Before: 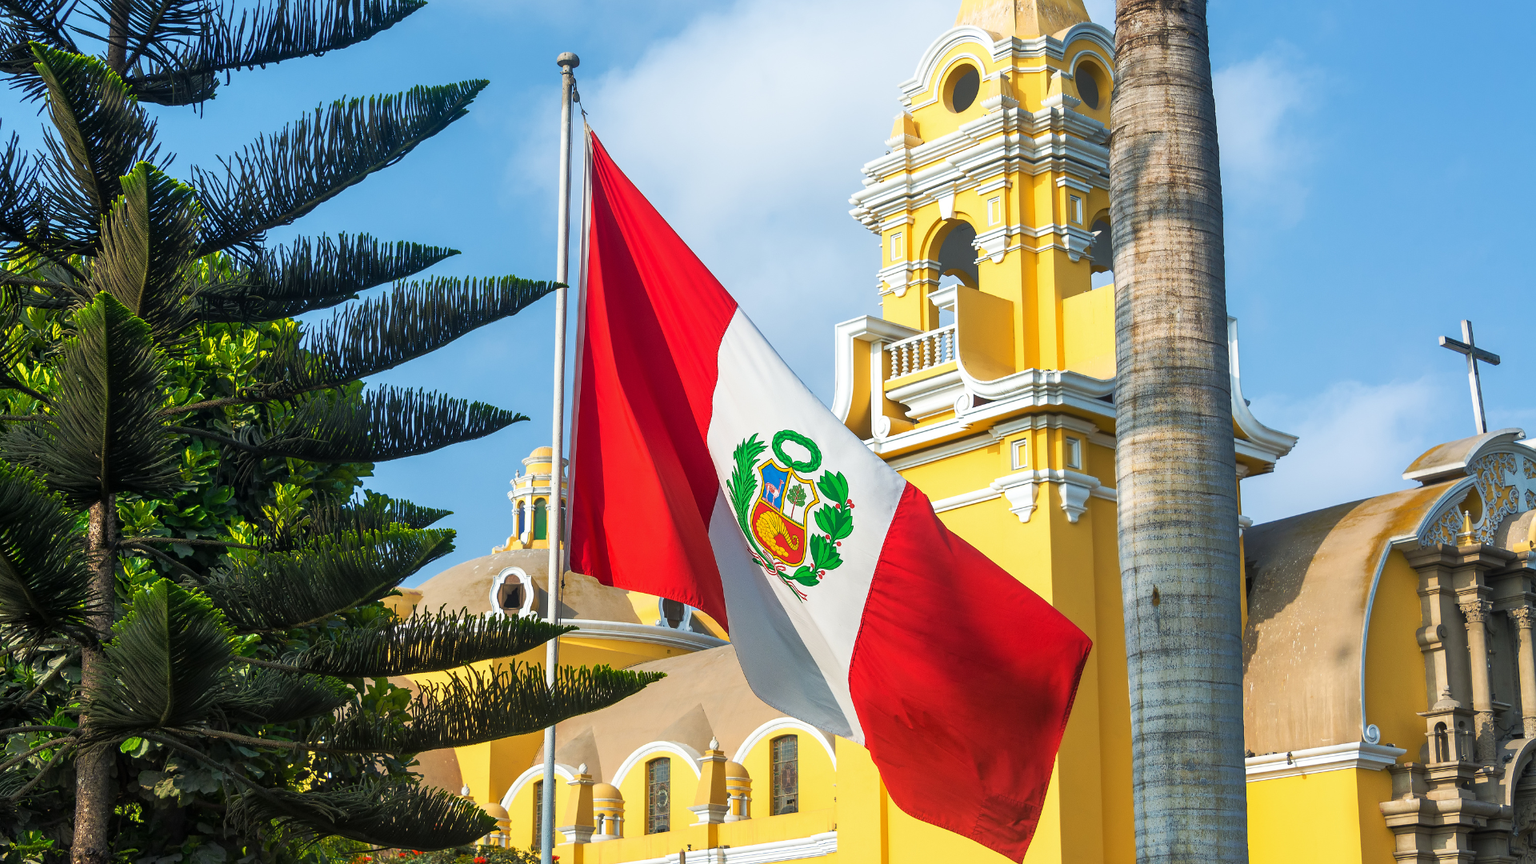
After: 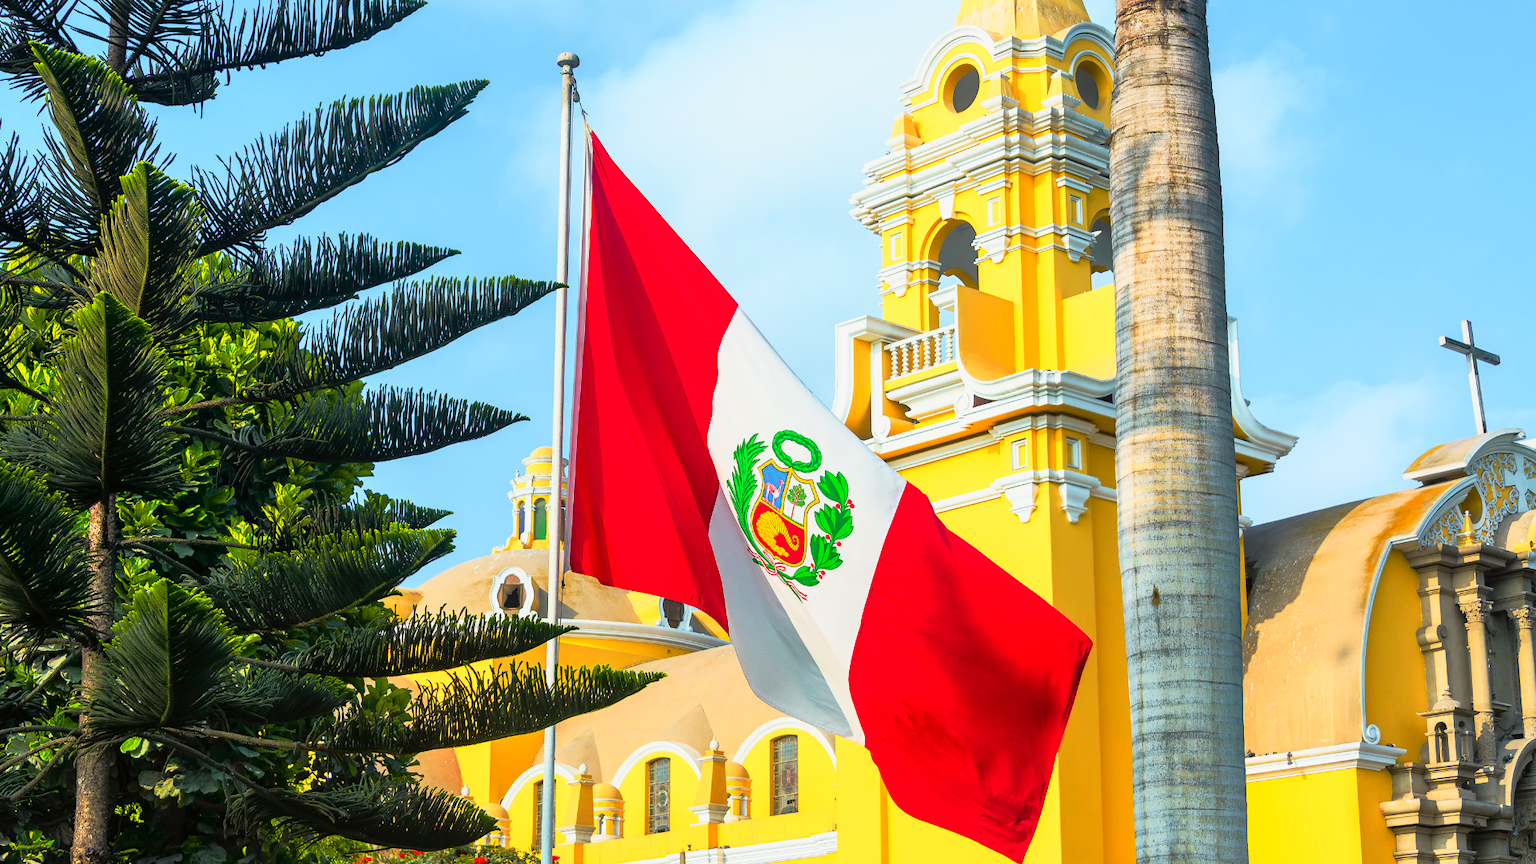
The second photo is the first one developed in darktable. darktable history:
tone curve: curves: ch0 [(0, 0.005) (0.103, 0.097) (0.18, 0.22) (0.378, 0.482) (0.504, 0.631) (0.663, 0.801) (0.834, 0.914) (1, 0.971)]; ch1 [(0, 0) (0.172, 0.123) (0.324, 0.253) (0.396, 0.388) (0.478, 0.461) (0.499, 0.498) (0.522, 0.528) (0.604, 0.692) (0.704, 0.818) (1, 1)]; ch2 [(0, 0) (0.411, 0.424) (0.496, 0.5) (0.515, 0.519) (0.555, 0.585) (0.628, 0.703) (1, 1)], color space Lab, independent channels, preserve colors none
